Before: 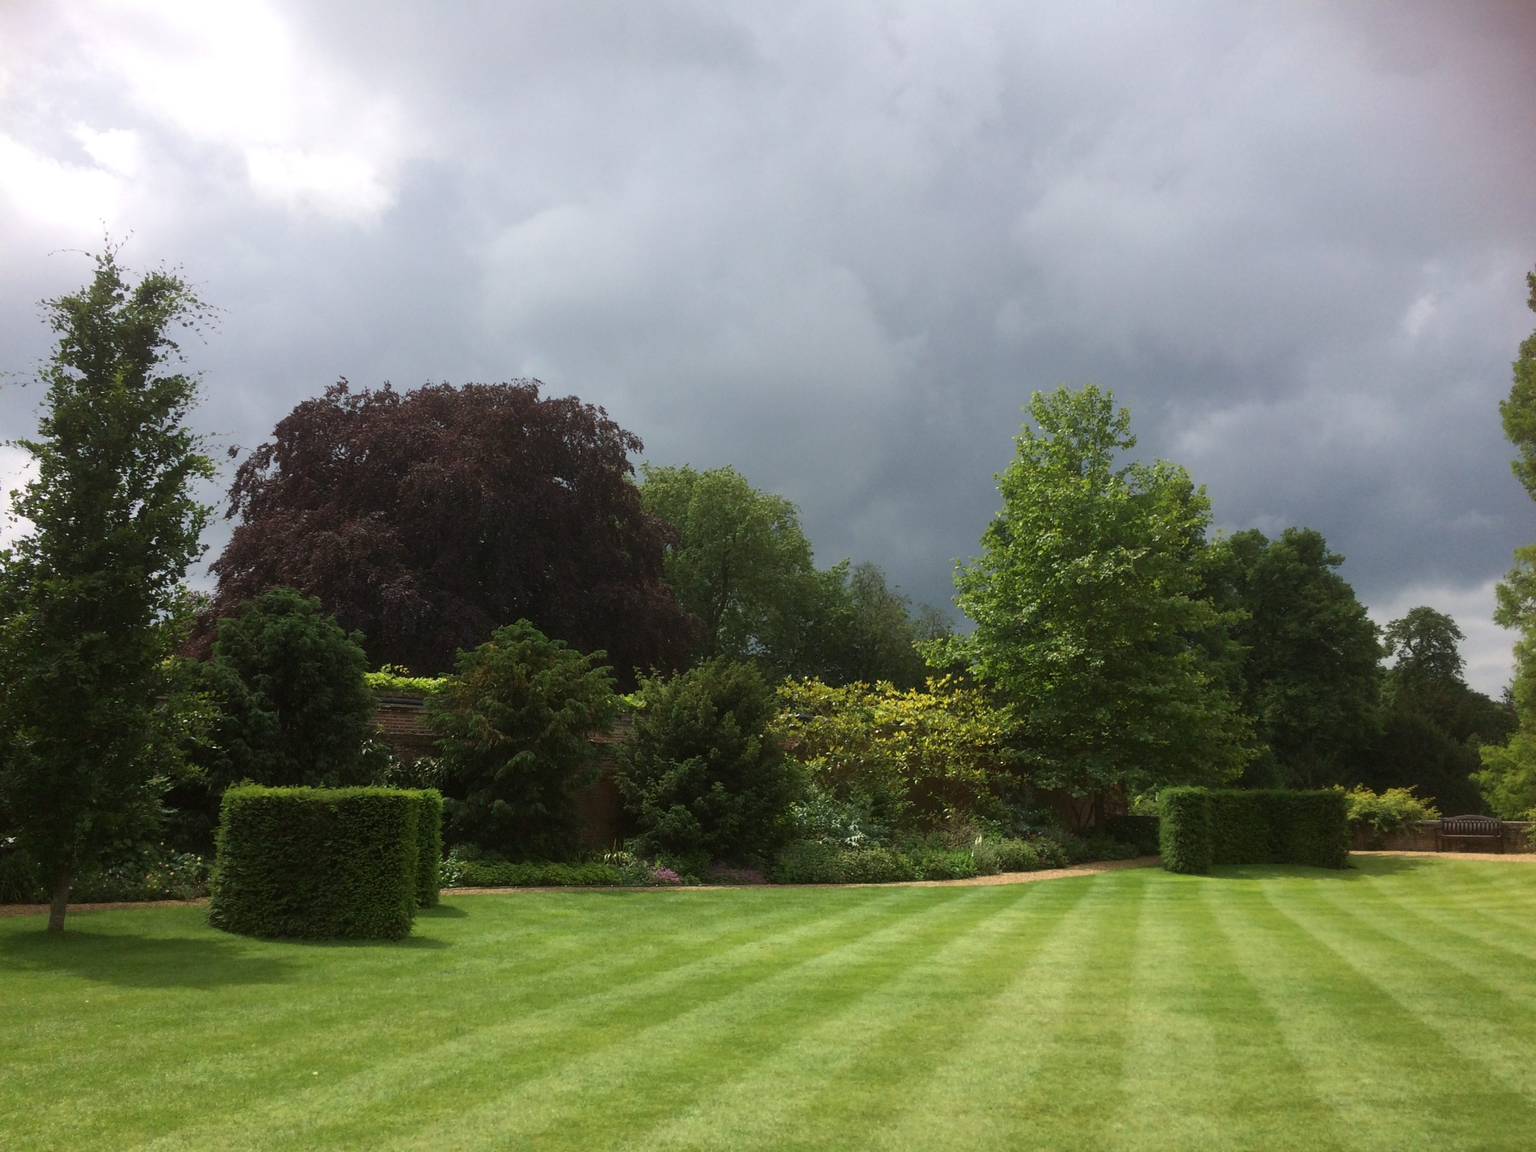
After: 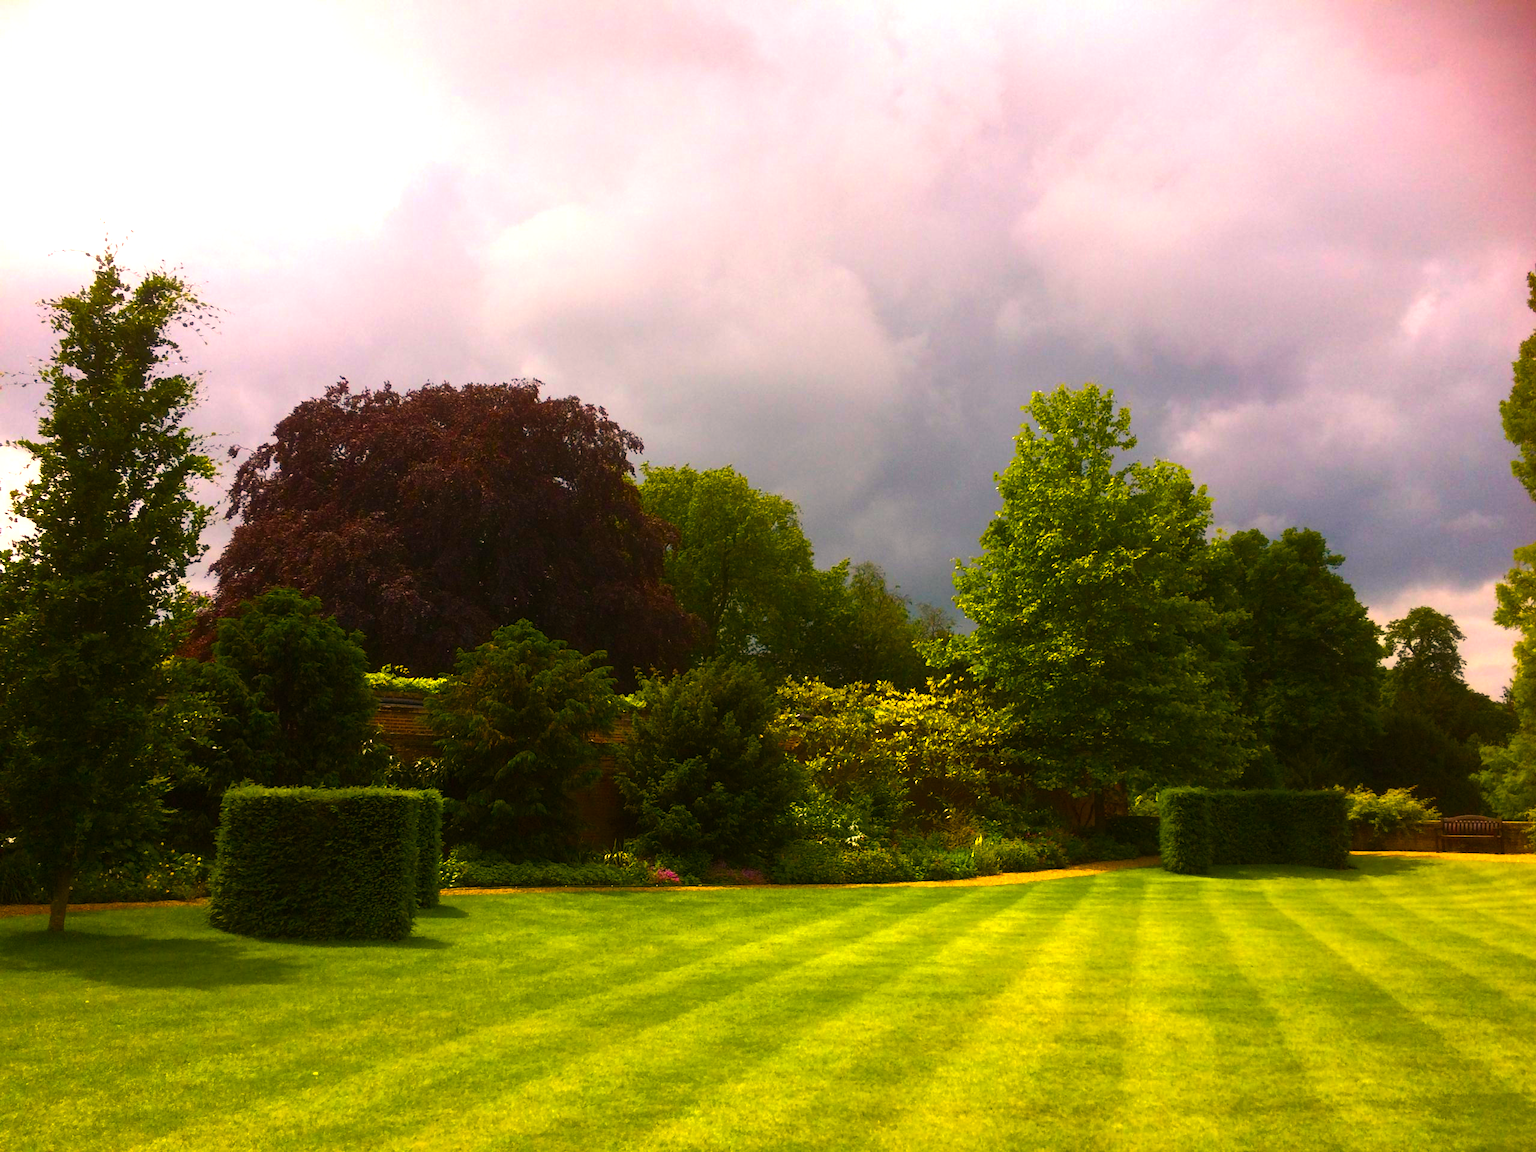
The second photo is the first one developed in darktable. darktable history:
color balance rgb: linear chroma grading › shadows -40%, linear chroma grading › highlights 40%, linear chroma grading › global chroma 45%, linear chroma grading › mid-tones -30%, perceptual saturation grading › global saturation 55%, perceptual saturation grading › highlights -50%, perceptual saturation grading › mid-tones 40%, perceptual saturation grading › shadows 30%, perceptual brilliance grading › global brilliance 20%, perceptual brilliance grading › shadows -40%, global vibrance 35%
white balance: red 1.127, blue 0.943
